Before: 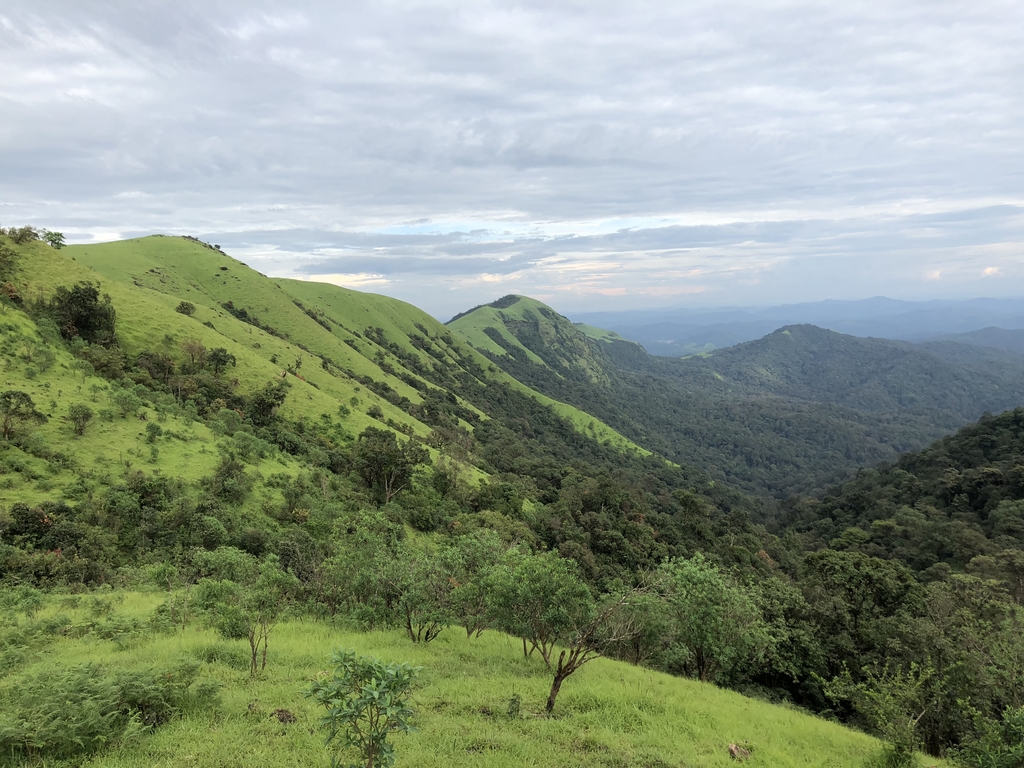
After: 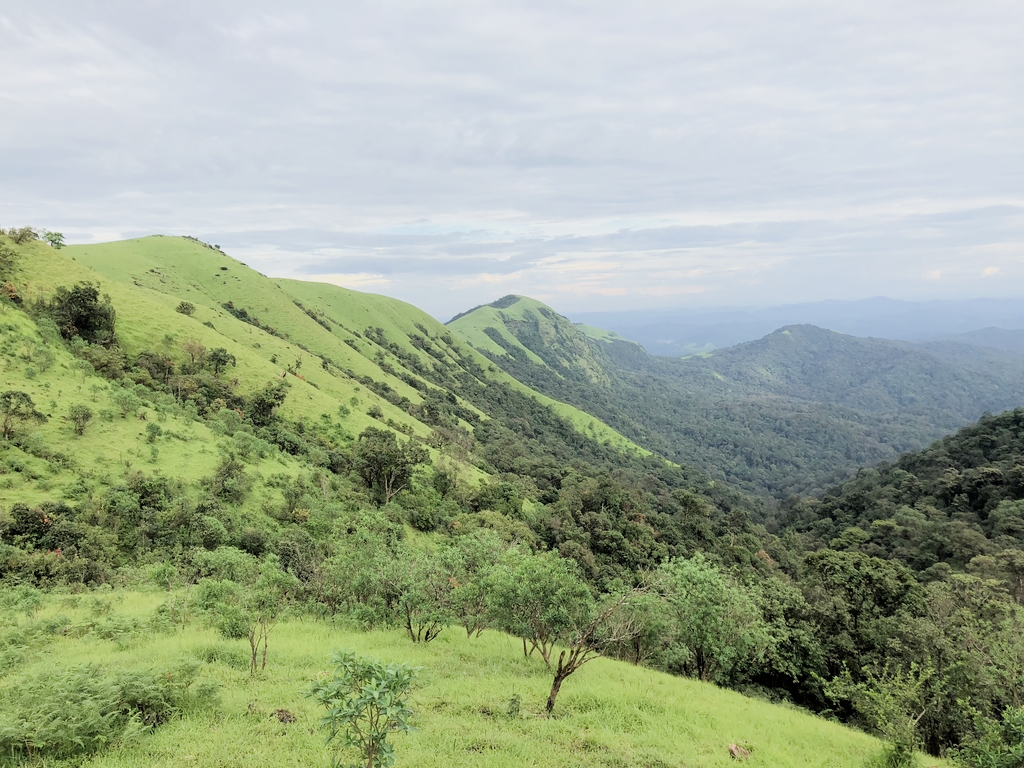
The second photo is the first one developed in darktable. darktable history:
filmic rgb: black relative exposure -7.22 EV, white relative exposure 5.35 EV, threshold 5.94 EV, hardness 3.02, iterations of high-quality reconstruction 0, enable highlight reconstruction true
exposure: black level correction 0, exposure 1.106 EV, compensate highlight preservation false
